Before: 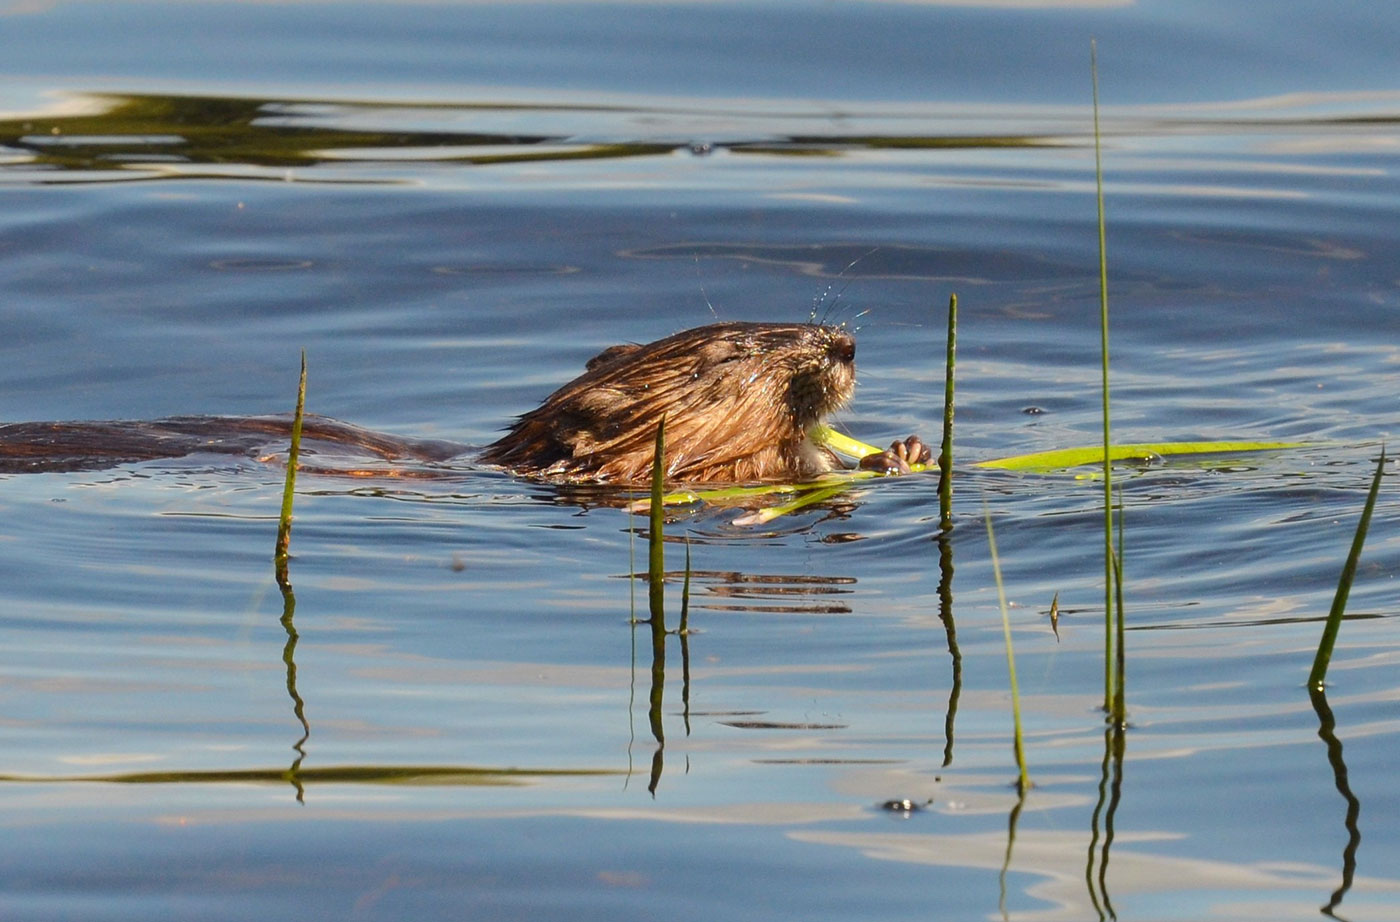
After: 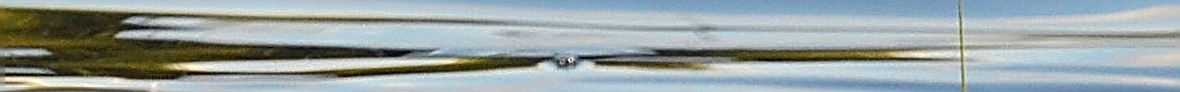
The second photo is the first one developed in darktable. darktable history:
crop and rotate: left 9.644%, top 9.491%, right 6.021%, bottom 80.509%
exposure: black level correction 0.001, exposure 0.5 EV, compensate exposure bias true, compensate highlight preservation false
tone curve: color space Lab, linked channels, preserve colors none
local contrast: mode bilateral grid, contrast 20, coarseness 50, detail 120%, midtone range 0.2
sharpen: amount 2
